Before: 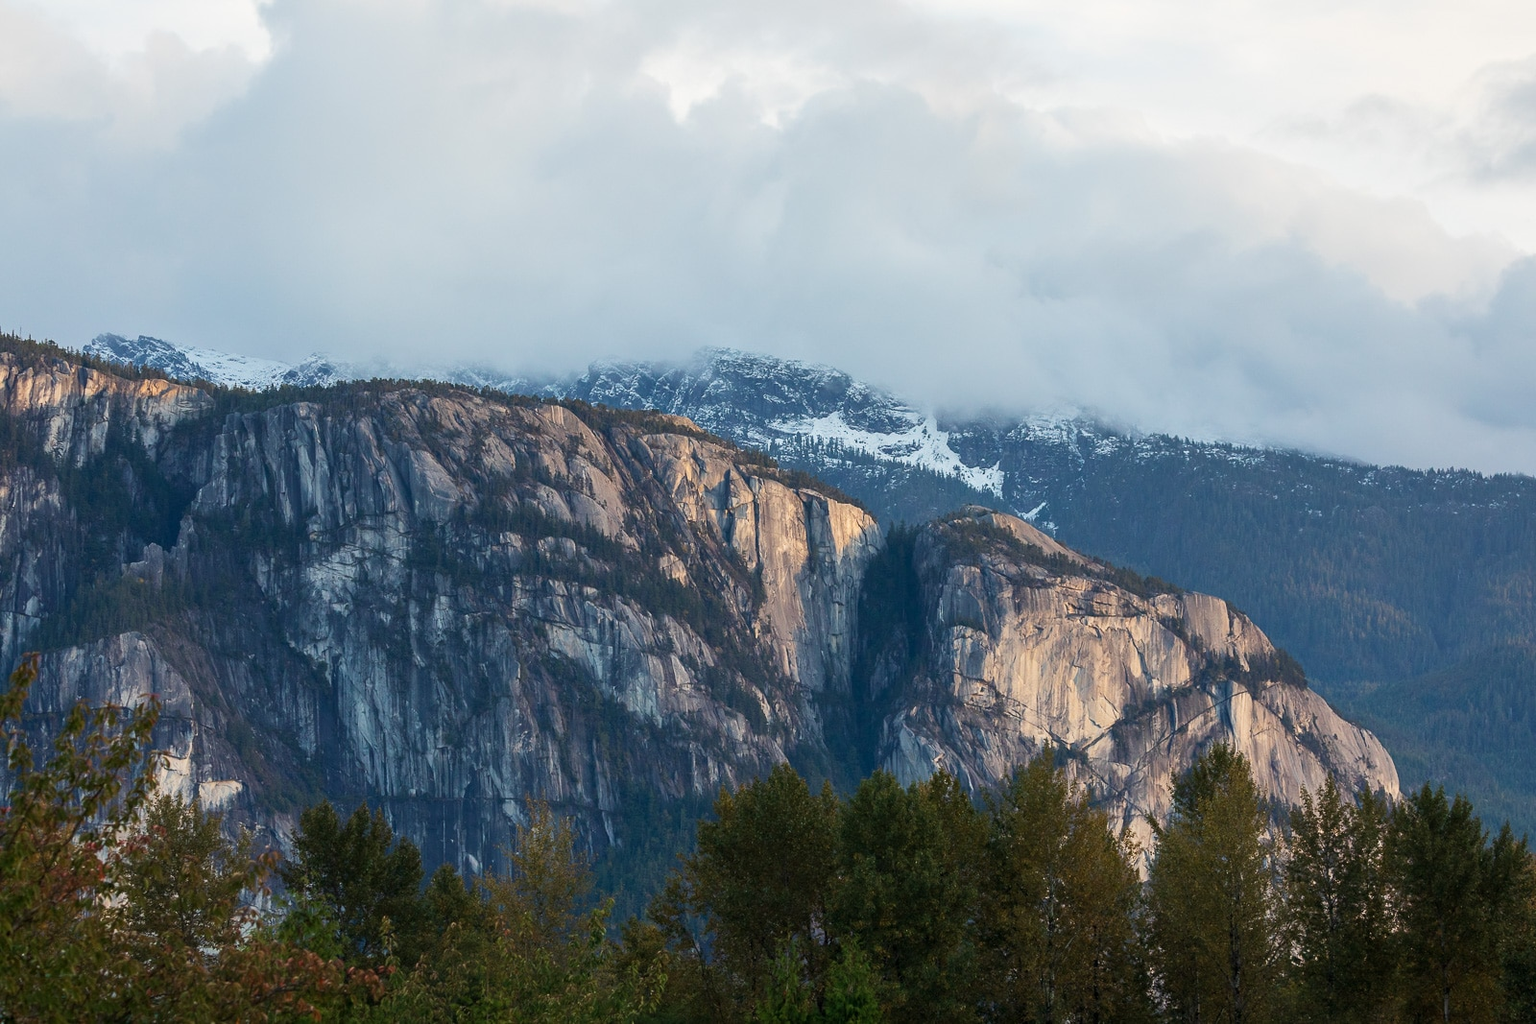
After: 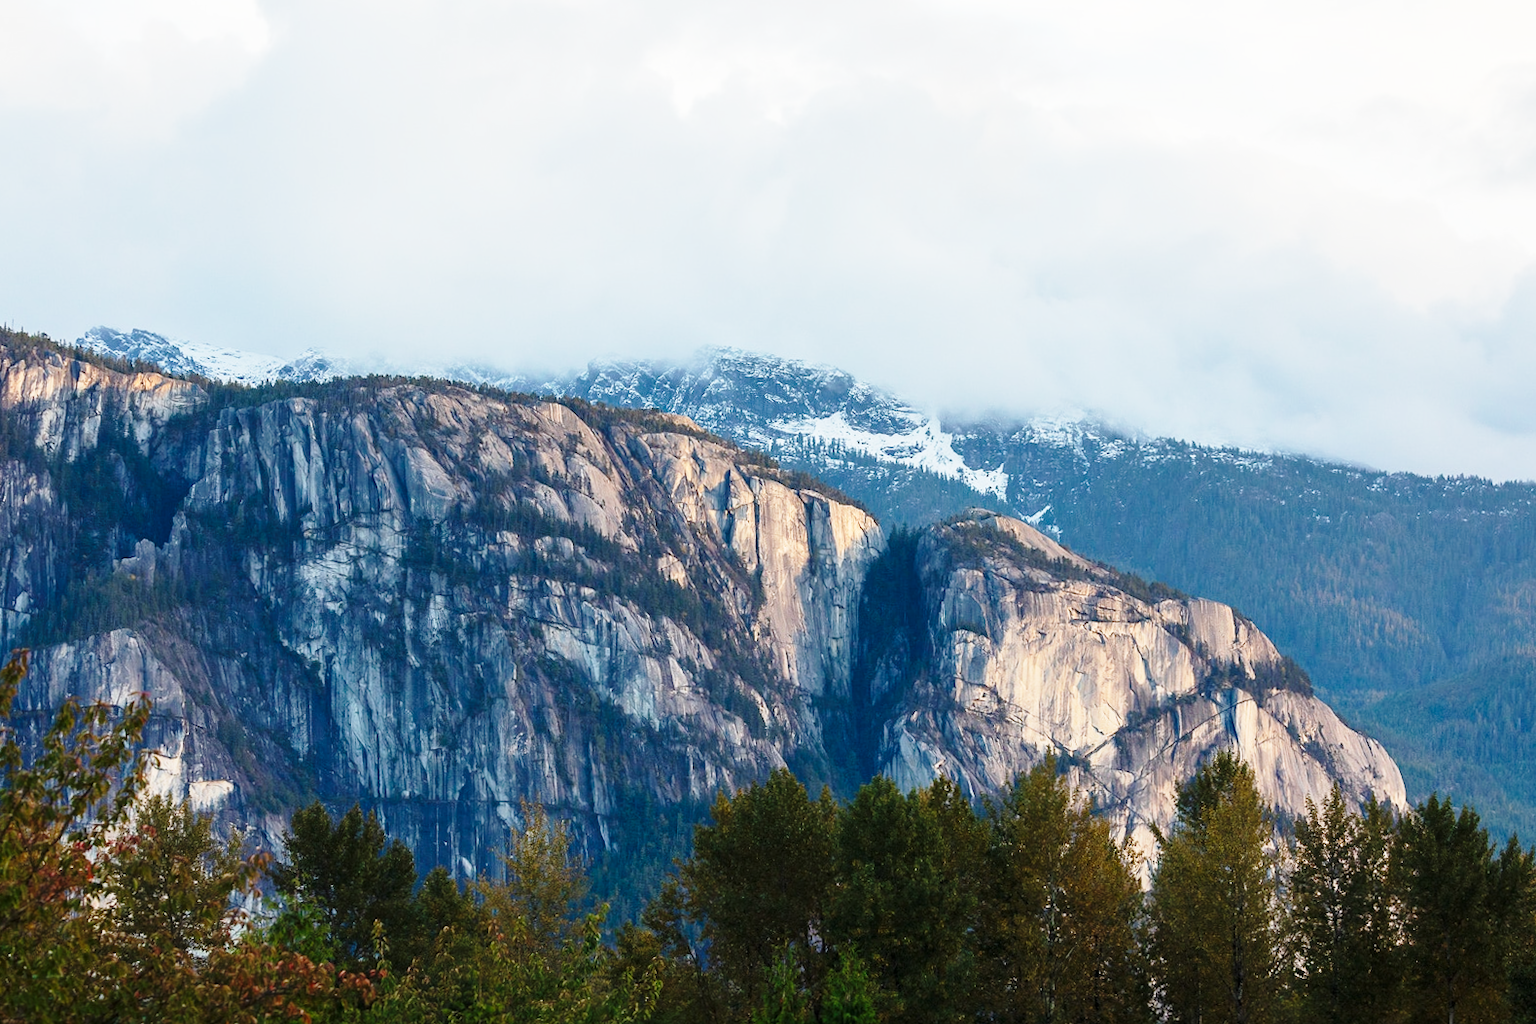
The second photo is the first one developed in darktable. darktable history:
base curve: curves: ch0 [(0, 0) (0.028, 0.03) (0.121, 0.232) (0.46, 0.748) (0.859, 0.968) (1, 1)], preserve colors none
crop and rotate: angle -0.5°
